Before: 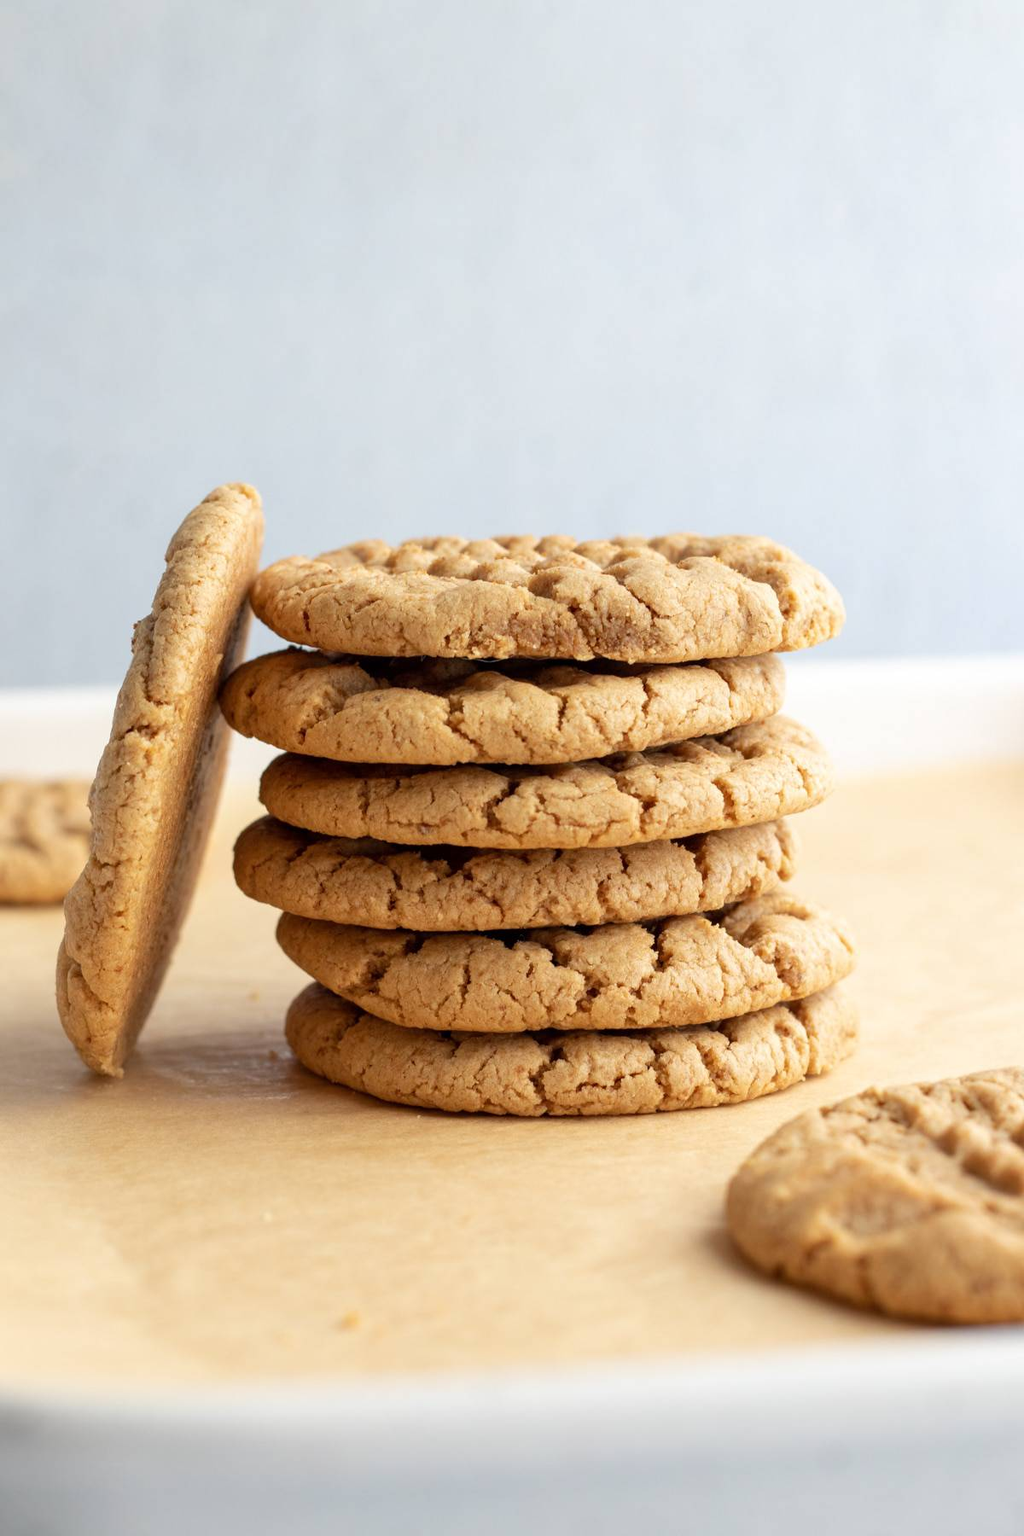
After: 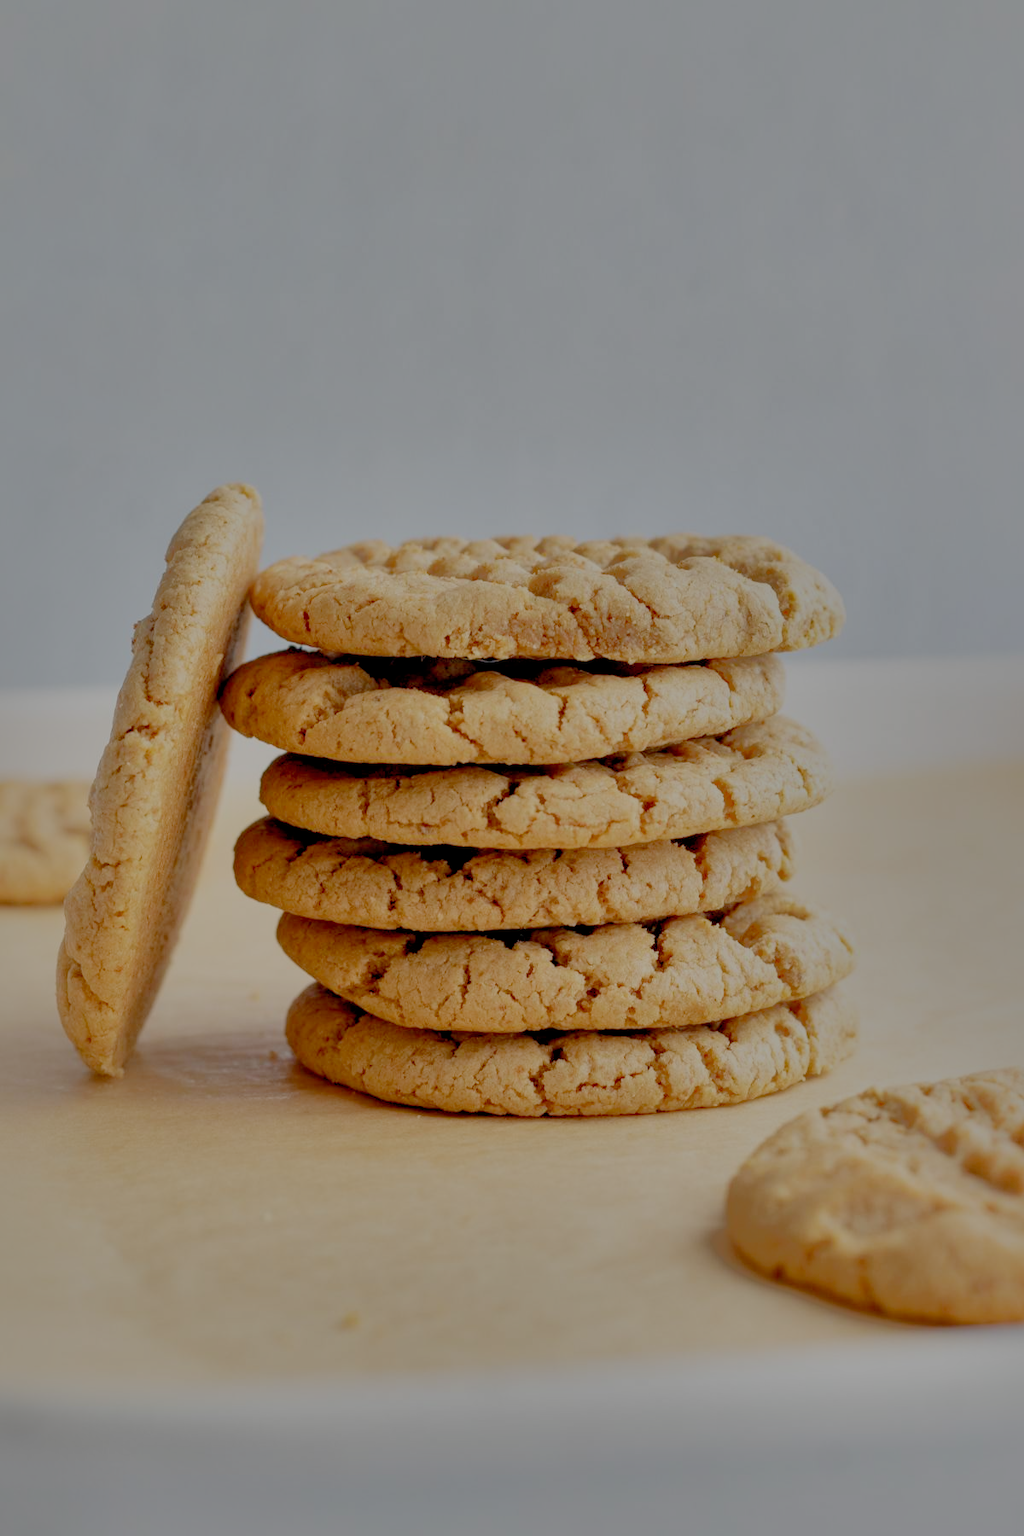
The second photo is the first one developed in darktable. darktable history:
shadows and highlights: shadows 38.43, highlights -74.54
filmic rgb: black relative exposure -7 EV, white relative exposure 6 EV, threshold 3 EV, target black luminance 0%, hardness 2.73, latitude 61.22%, contrast 0.691, highlights saturation mix 10%, shadows ↔ highlights balance -0.073%, preserve chrominance no, color science v4 (2020), iterations of high-quality reconstruction 10, contrast in shadows soft, contrast in highlights soft, enable highlight reconstruction true
